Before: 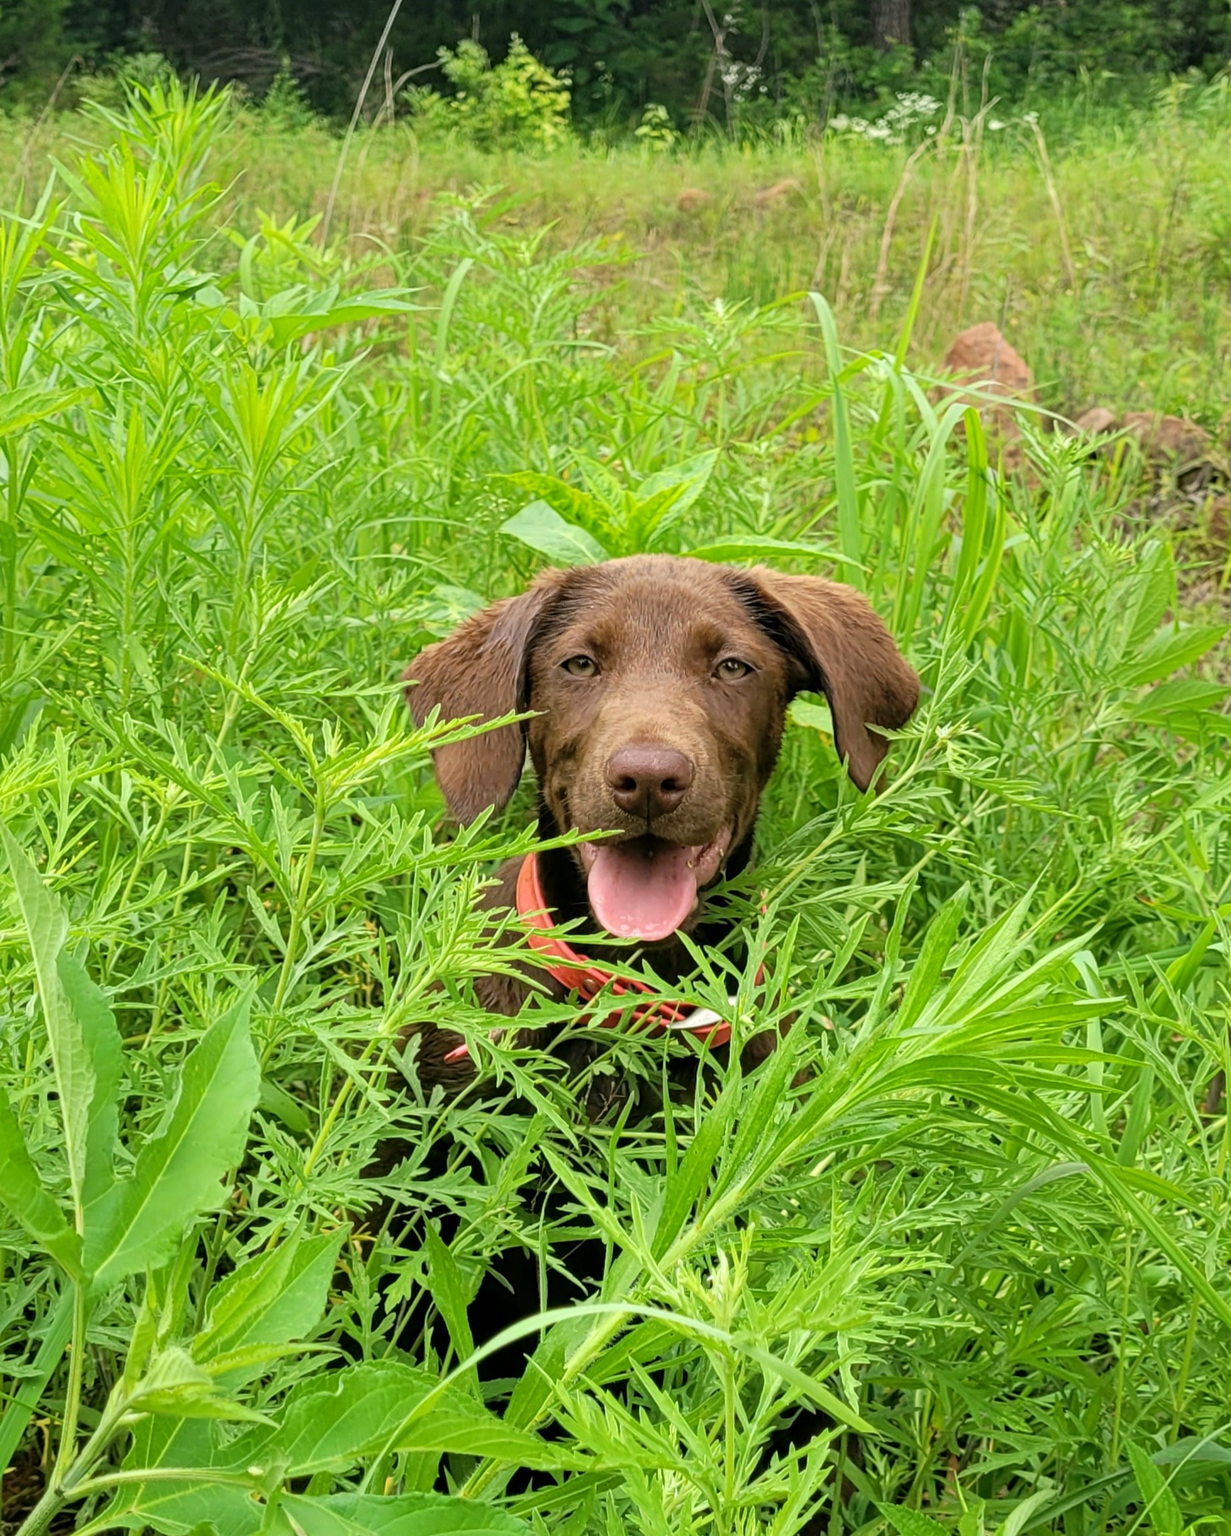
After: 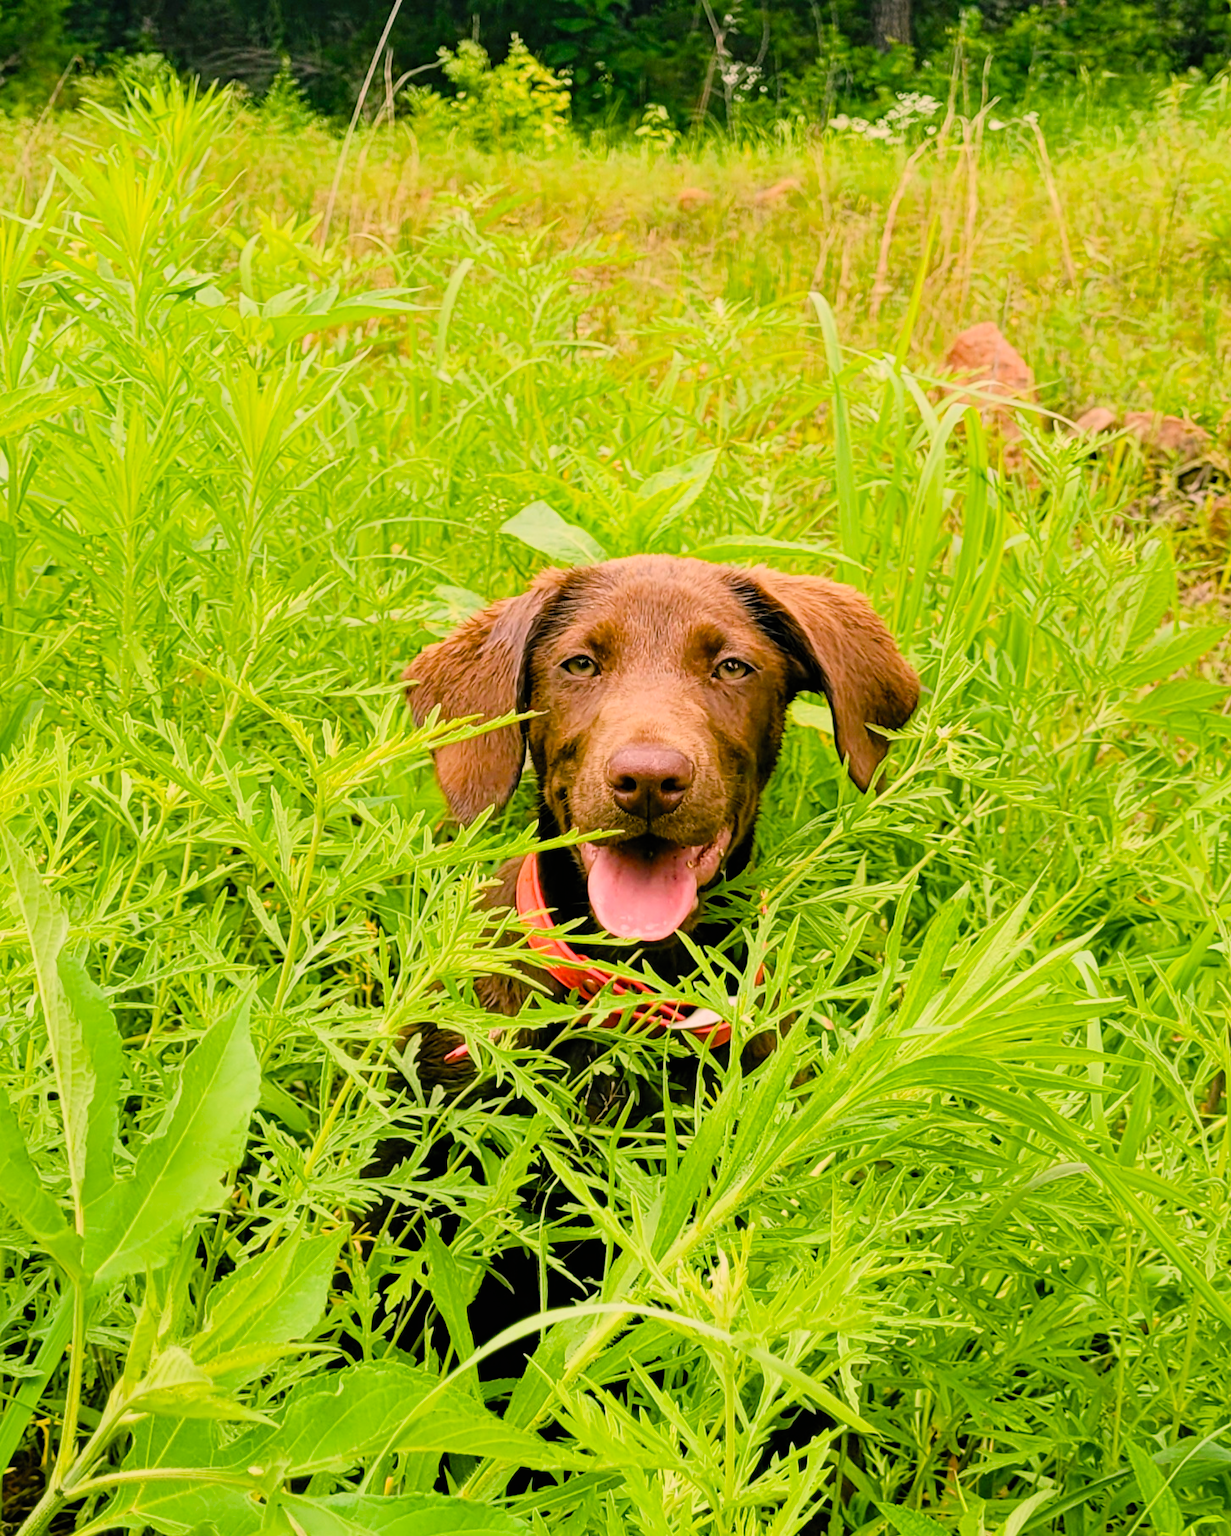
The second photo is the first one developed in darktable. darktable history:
color balance rgb: highlights gain › chroma 4.442%, highlights gain › hue 32.22°, perceptual saturation grading › global saturation 20%, perceptual saturation grading › highlights -25.808%, perceptual saturation grading › shadows 49.233%, global vibrance 20%
filmic rgb: black relative exposure -8.01 EV, white relative exposure 3.98 EV, hardness 4.15, contrast 0.997, iterations of high-quality reconstruction 0
contrast brightness saturation: contrast 0.199, brightness 0.164, saturation 0.223
